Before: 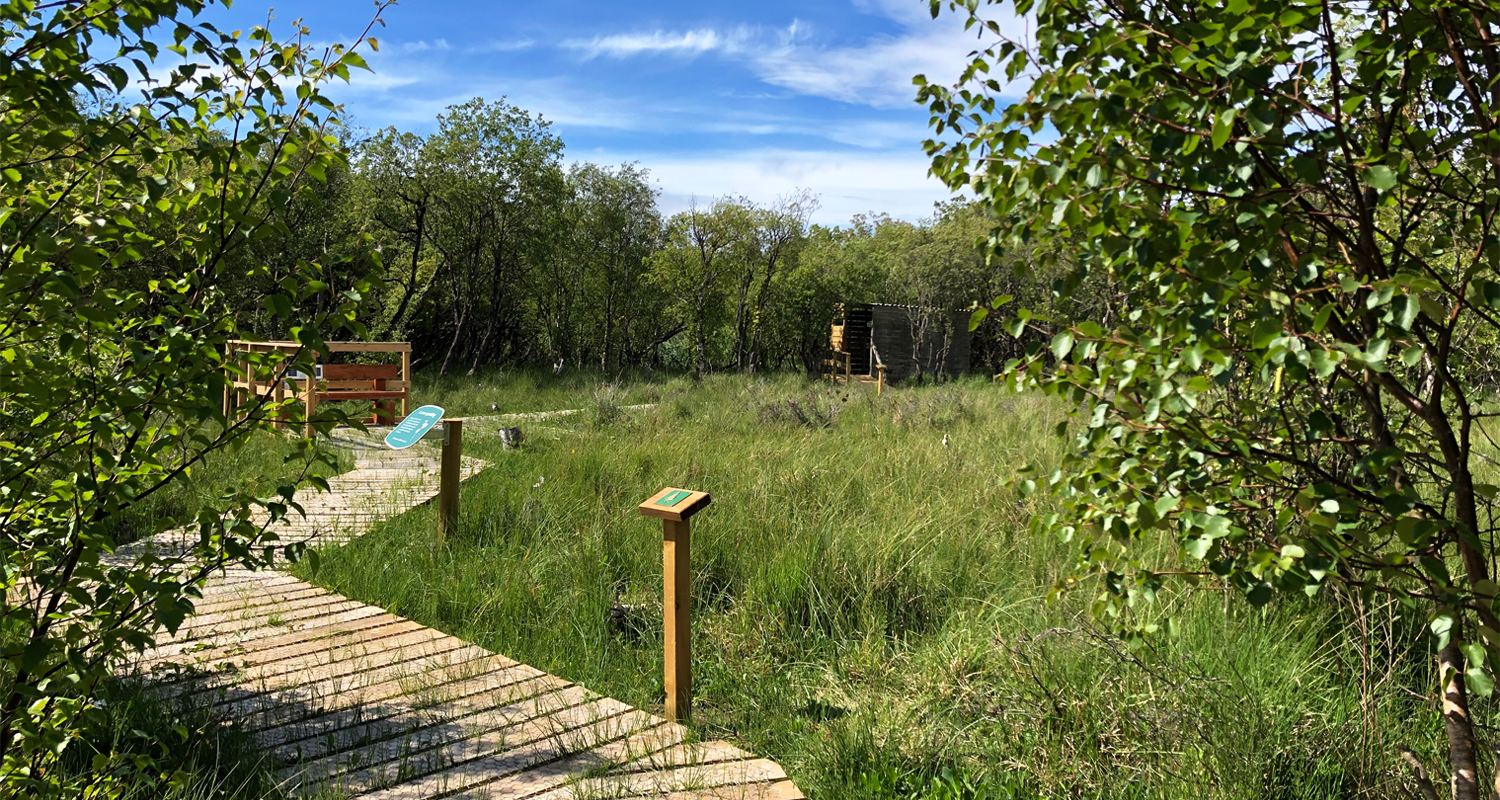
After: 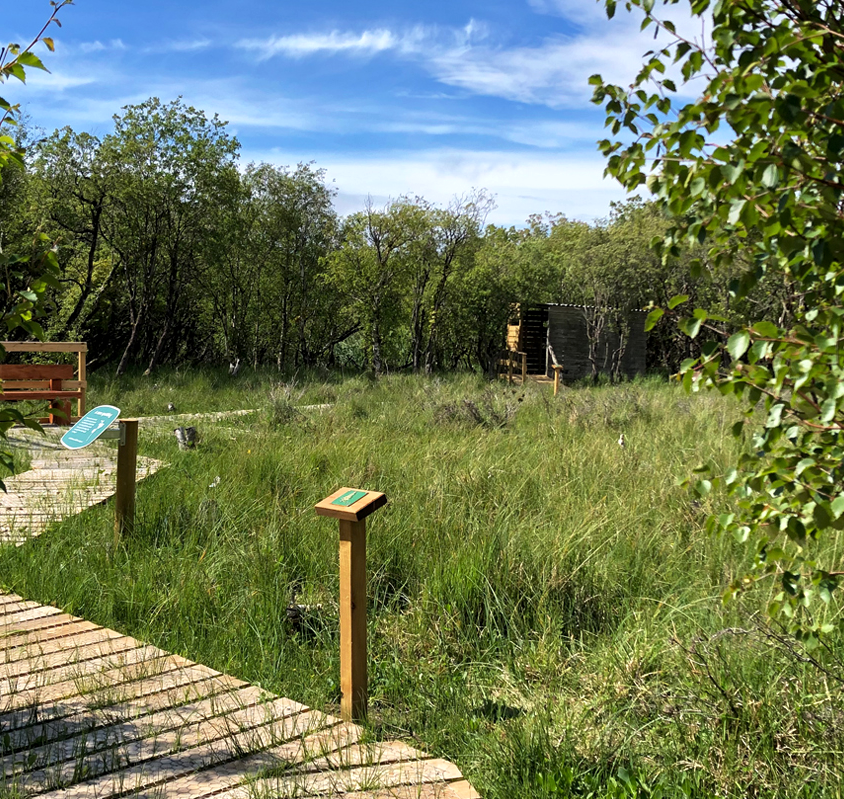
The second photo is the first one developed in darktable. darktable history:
local contrast: highlights 102%, shadows 98%, detail 119%, midtone range 0.2
crop: left 21.638%, right 22.089%, bottom 0.012%
